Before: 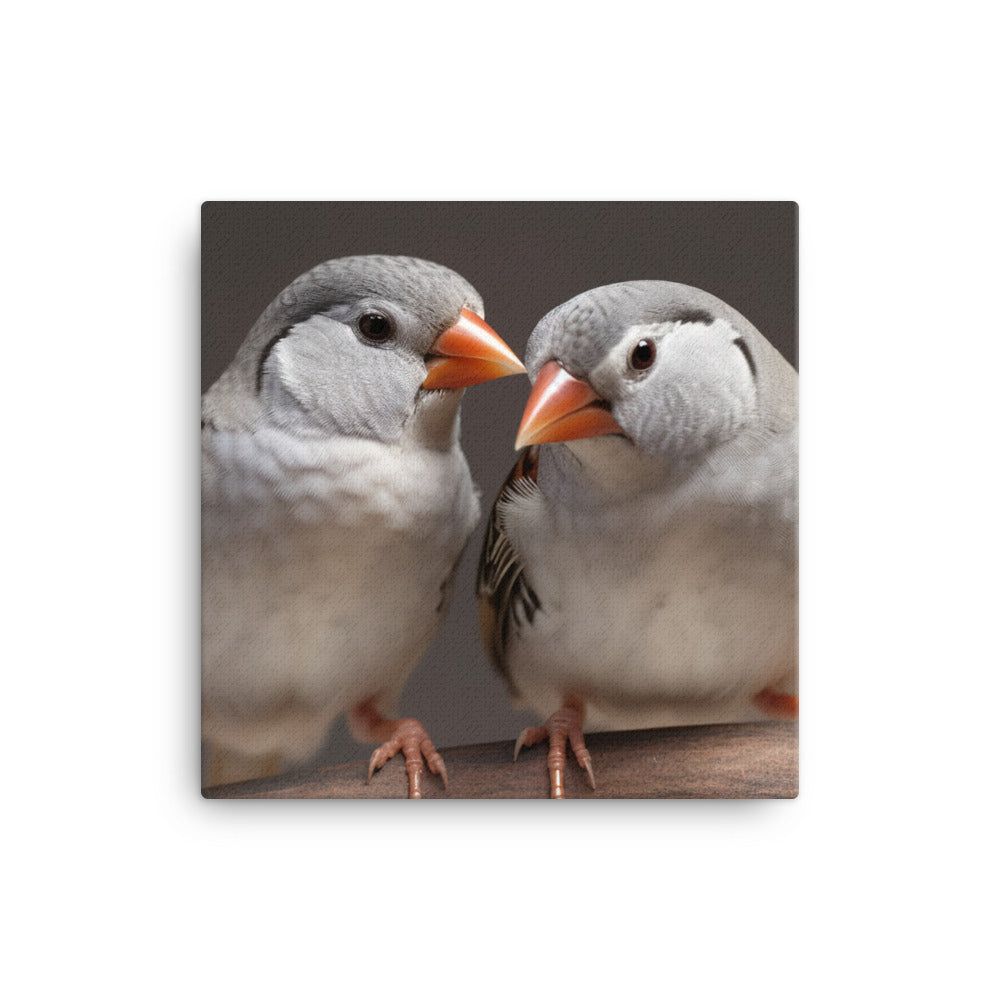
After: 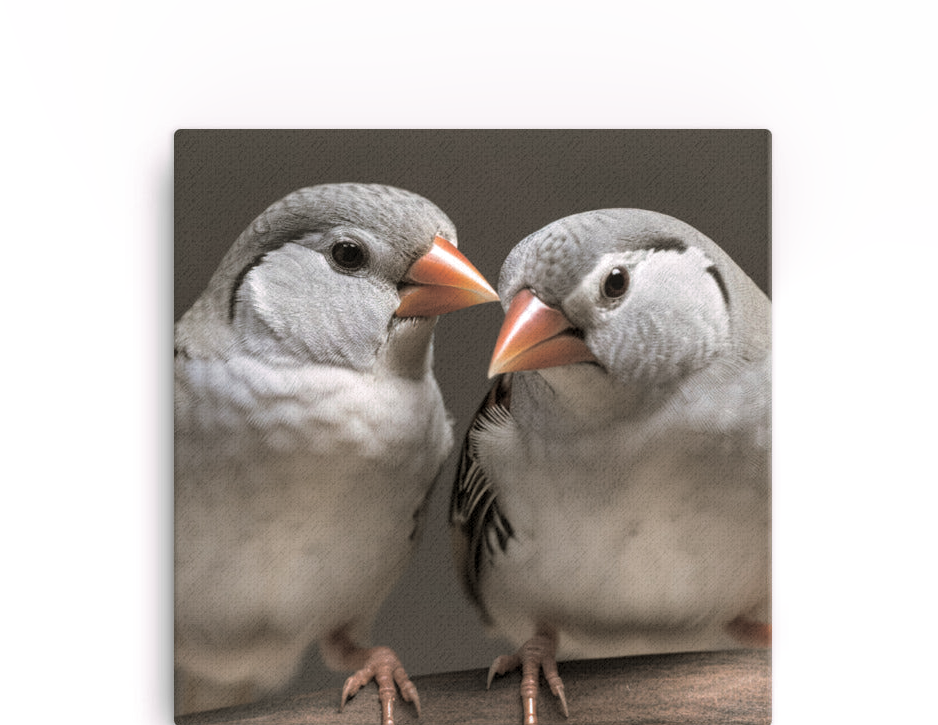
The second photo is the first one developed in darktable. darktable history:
crop: left 2.737%, top 7.287%, right 3.421%, bottom 20.179%
split-toning: shadows › hue 46.8°, shadows › saturation 0.17, highlights › hue 316.8°, highlights › saturation 0.27, balance -51.82
local contrast: on, module defaults
